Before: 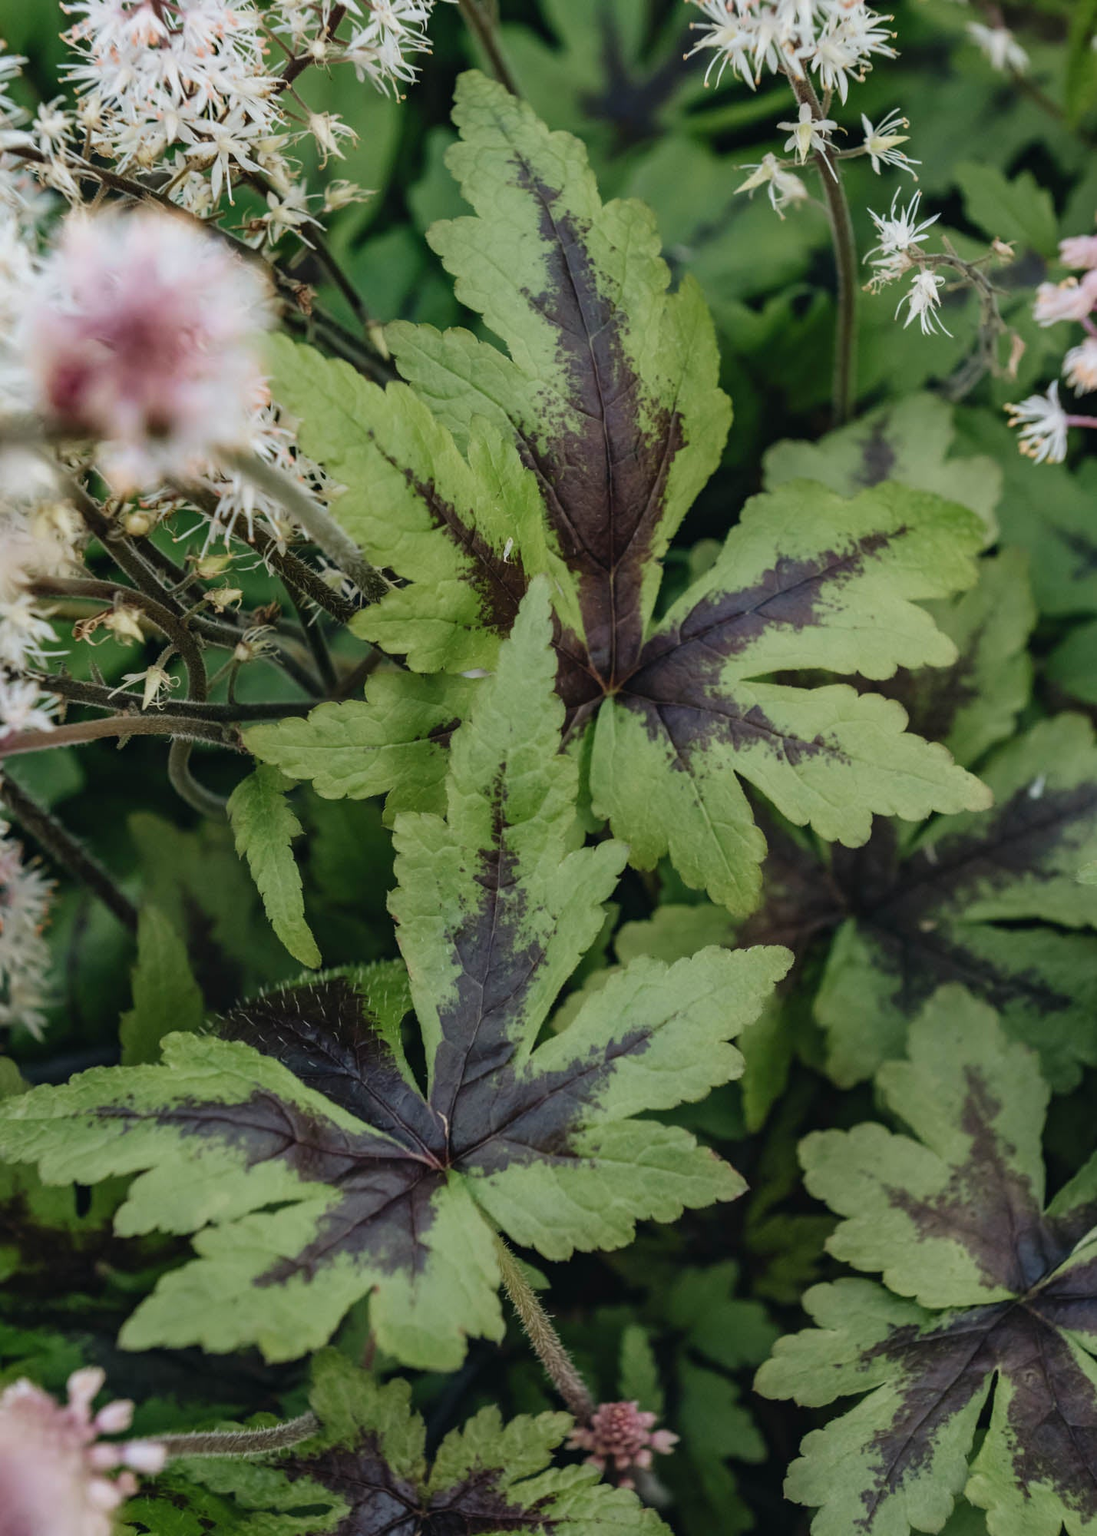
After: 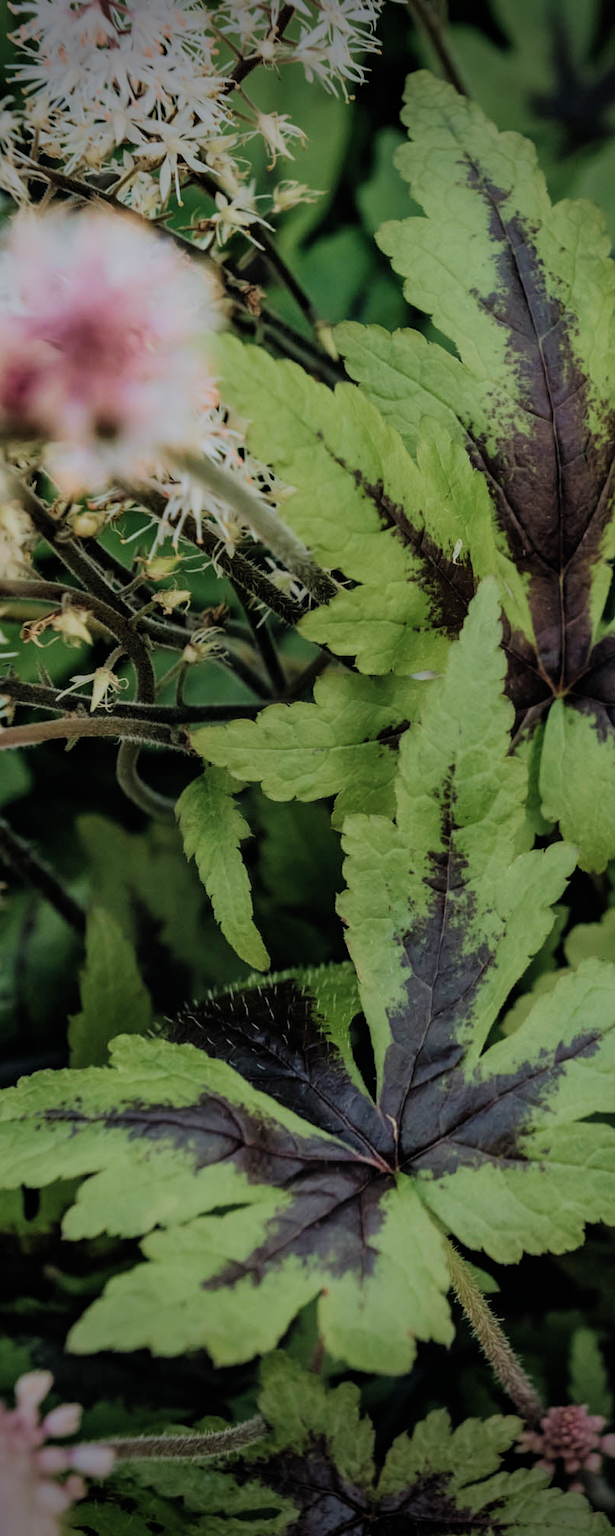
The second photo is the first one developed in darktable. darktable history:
vignetting: fall-off start 90.64%, fall-off radius 39.21%, brightness -0.587, saturation -0.128, width/height ratio 1.214, shape 1.29
velvia: on, module defaults
crop: left 4.759%, right 38.948%
filmic rgb: black relative exposure -7.23 EV, white relative exposure 5.36 EV, hardness 3.03, color science v4 (2020)
